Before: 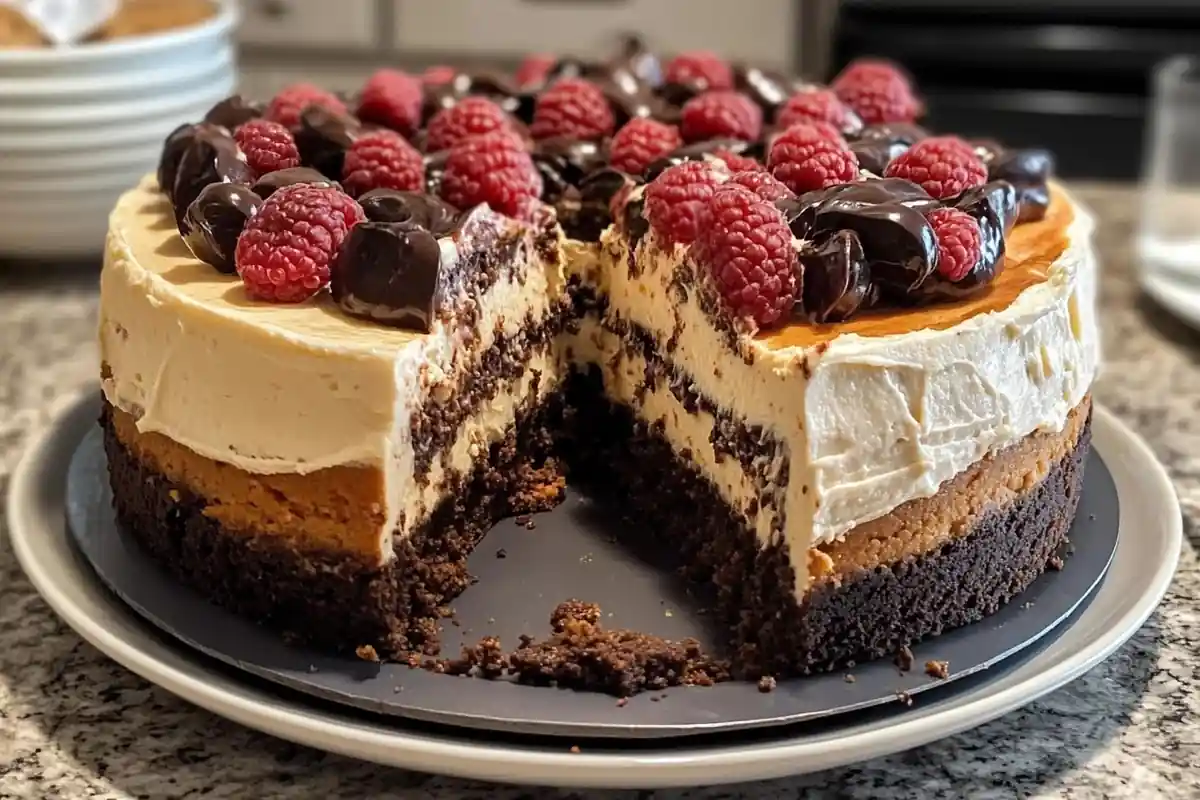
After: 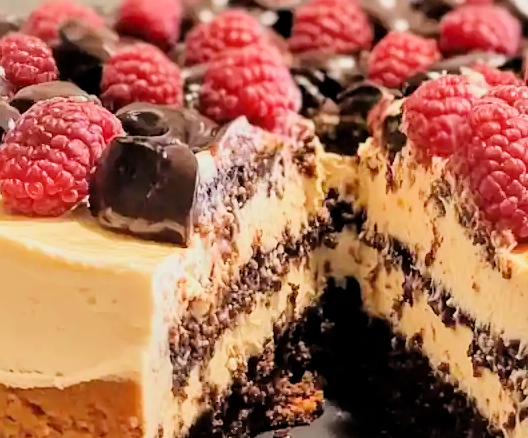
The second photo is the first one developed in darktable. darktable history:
filmic rgb: black relative exposure -6.15 EV, white relative exposure 6.96 EV, hardness 2.23, color science v6 (2022)
exposure: black level correction 0, exposure 1.45 EV, compensate exposure bias true, compensate highlight preservation false
crop: left 20.248%, top 10.86%, right 35.675%, bottom 34.321%
